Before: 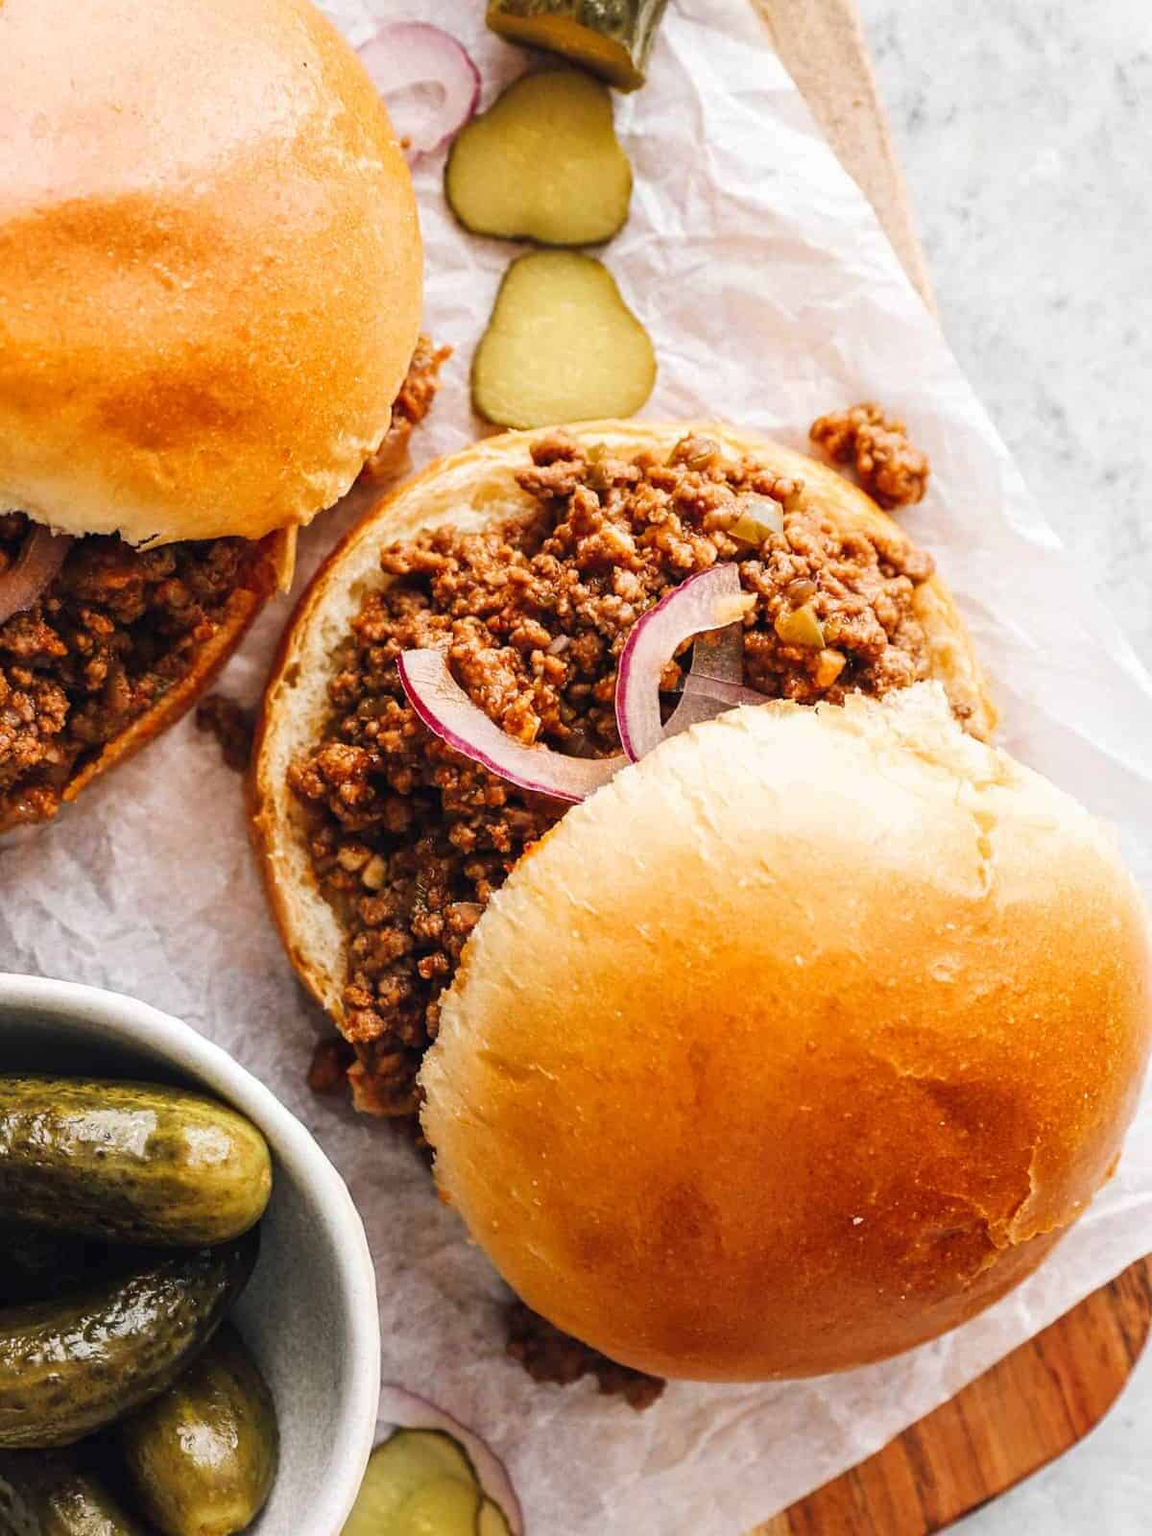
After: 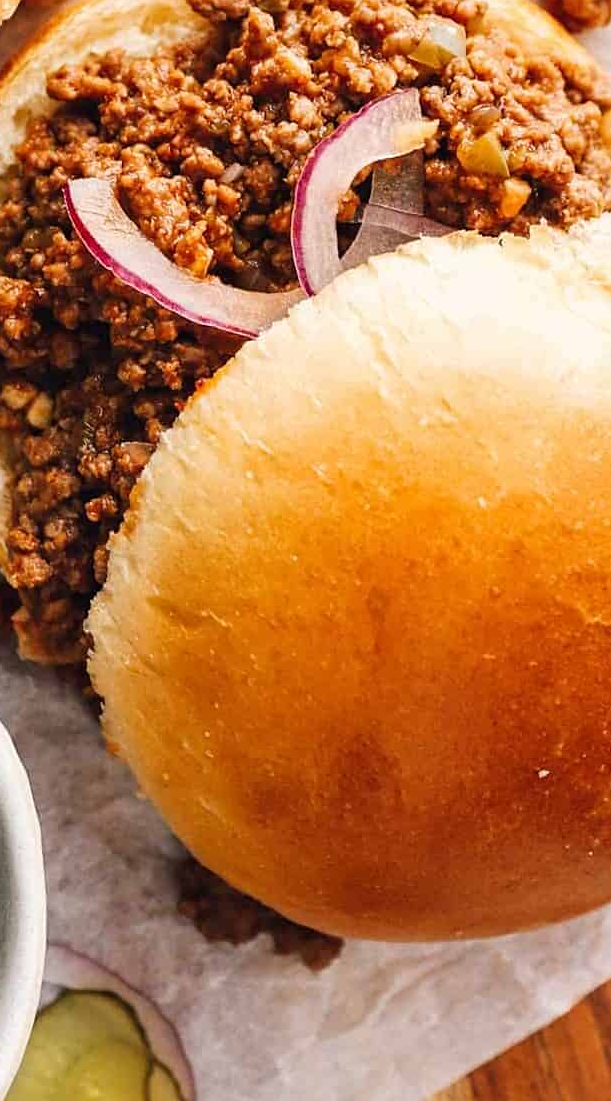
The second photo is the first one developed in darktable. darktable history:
crop and rotate: left 29.237%, top 31.152%, right 19.807%
sharpen: amount 0.2
